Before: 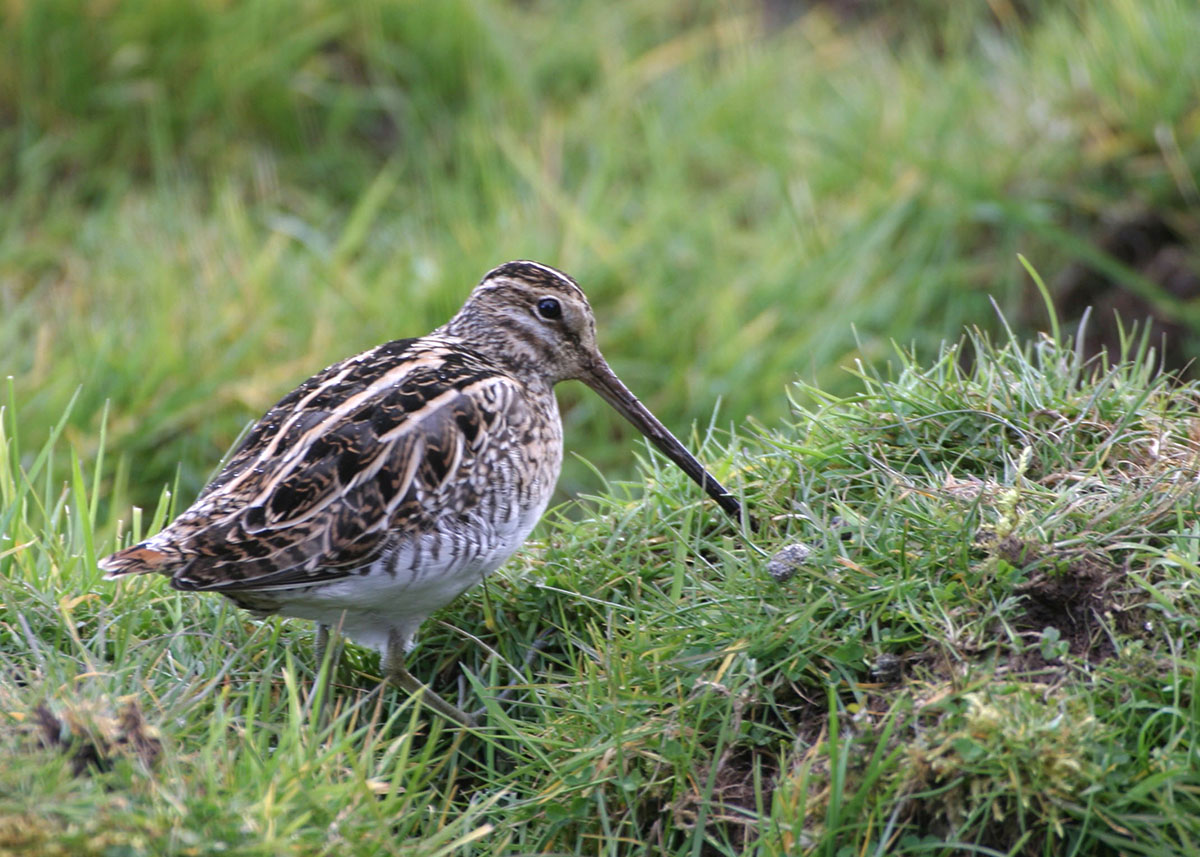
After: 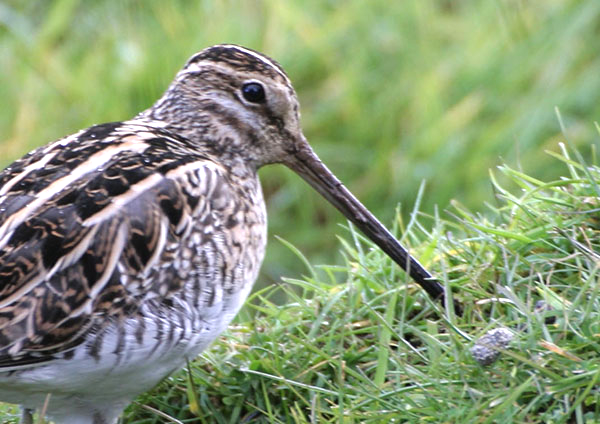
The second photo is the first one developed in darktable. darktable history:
tone equalizer: -8 EV -0.385 EV, -7 EV -0.419 EV, -6 EV -0.335 EV, -5 EV -0.186 EV, -3 EV 0.212 EV, -2 EV 0.343 EV, -1 EV 0.374 EV, +0 EV 0.427 EV
crop: left 24.743%, top 25.216%, right 25.225%, bottom 25.263%
